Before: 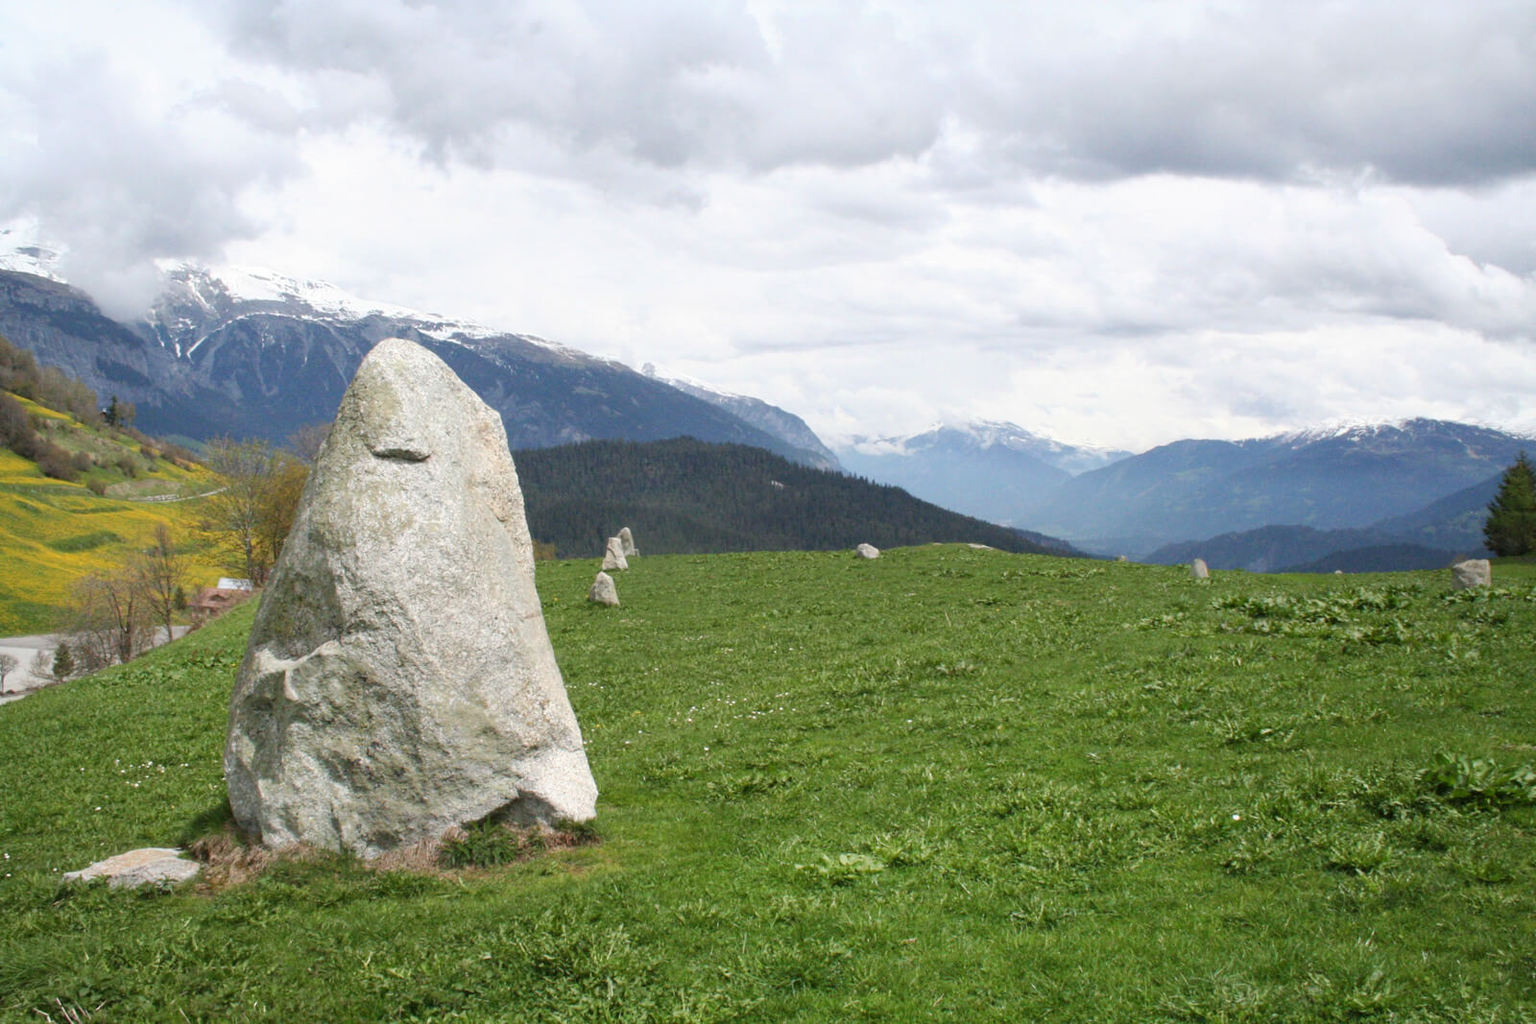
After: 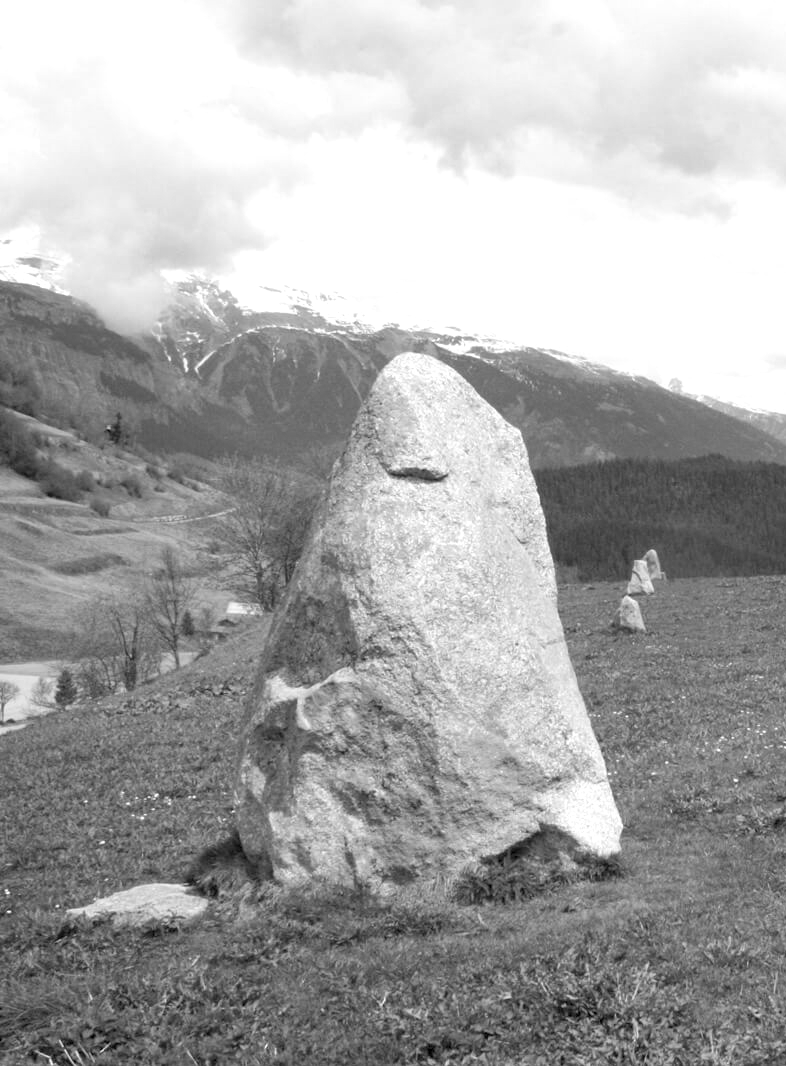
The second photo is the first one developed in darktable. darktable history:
crop and rotate: left 0%, top 0%, right 50.845%
rgb levels: levels [[0.01, 0.419, 0.839], [0, 0.5, 1], [0, 0.5, 1]]
white balance: red 0.982, blue 1.018
monochrome: on, module defaults
local contrast: mode bilateral grid, contrast 15, coarseness 36, detail 105%, midtone range 0.2
